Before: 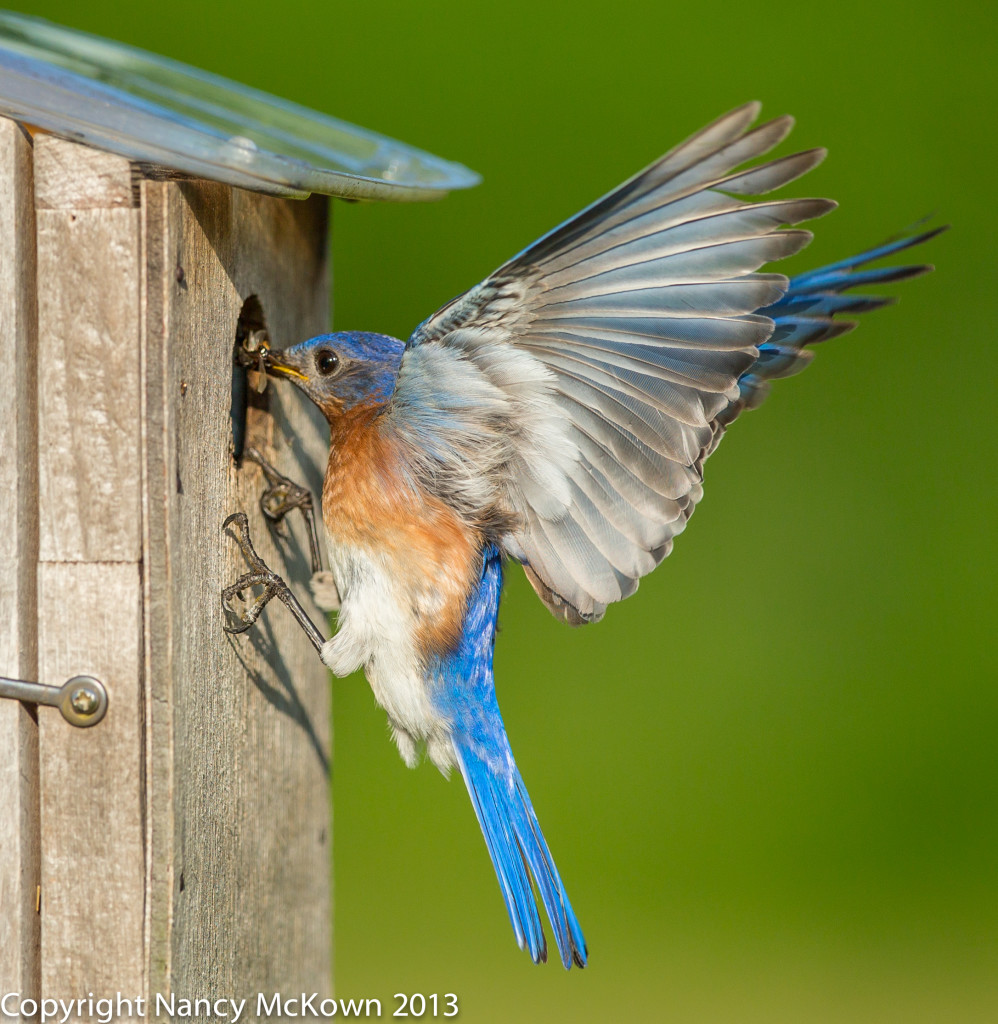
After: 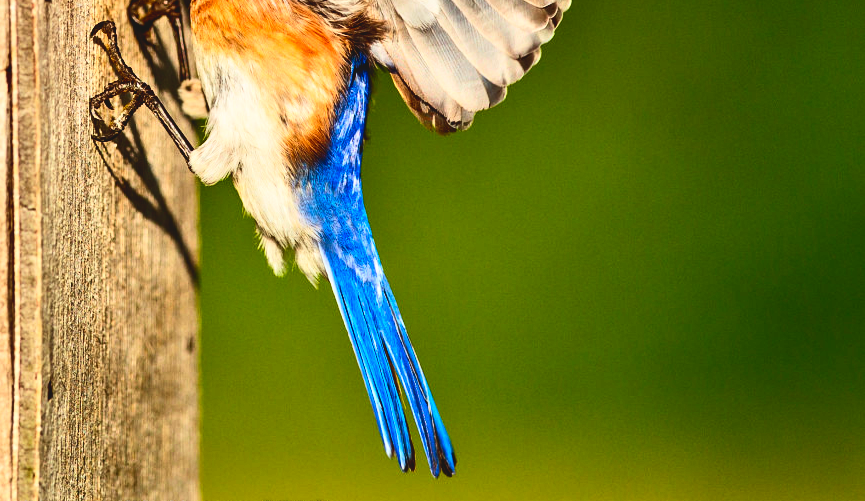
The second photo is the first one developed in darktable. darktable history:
crop and rotate: left 13.306%, top 48.129%, bottom 2.928%
base curve: curves: ch0 [(0, 0.02) (0.083, 0.036) (1, 1)], preserve colors none
contrast brightness saturation: contrast 0.4, brightness 0.05, saturation 0.25
rgb levels: mode RGB, independent channels, levels [[0, 0.5, 1], [0, 0.521, 1], [0, 0.536, 1]]
tone equalizer: -8 EV 1 EV, -7 EV 1 EV, -6 EV 1 EV, -5 EV 1 EV, -4 EV 1 EV, -3 EV 0.75 EV, -2 EV 0.5 EV, -1 EV 0.25 EV
